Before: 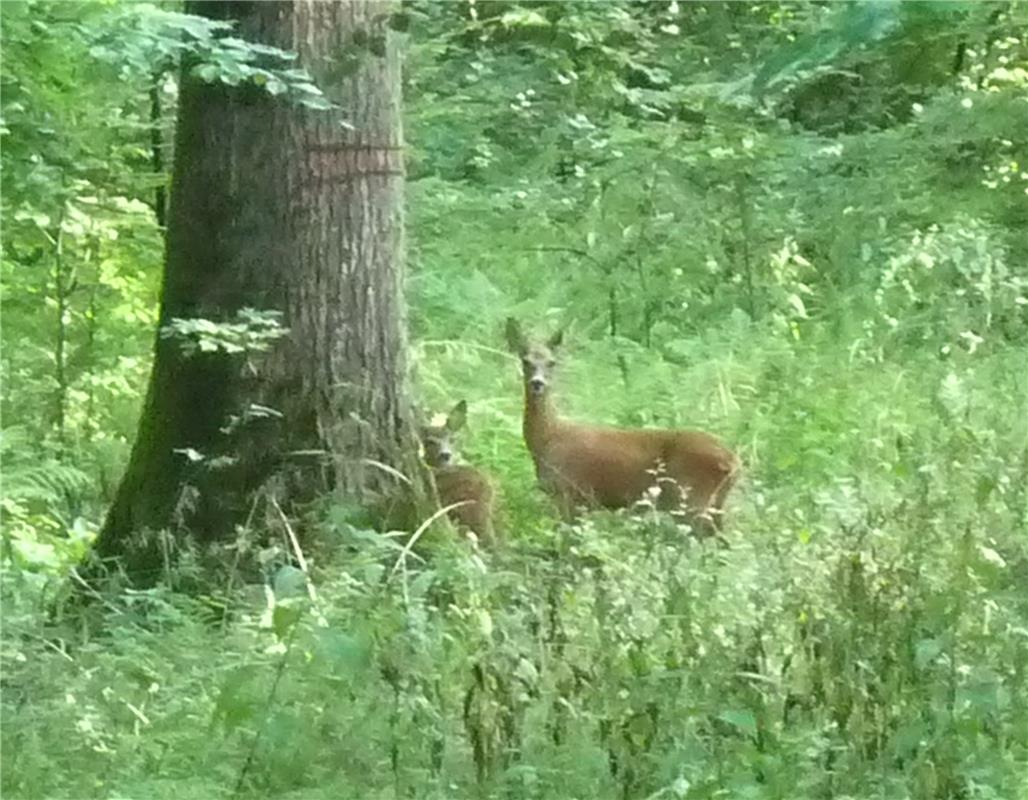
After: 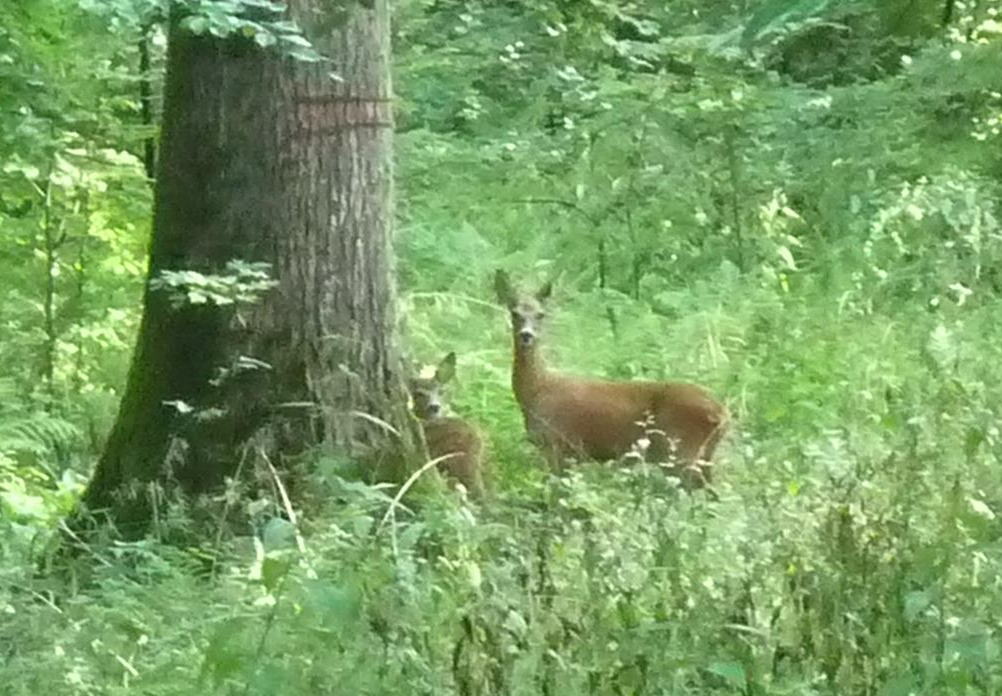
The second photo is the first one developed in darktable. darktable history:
crop: left 1.14%, top 6.116%, right 1.338%, bottom 6.763%
shadows and highlights: shadows 37.28, highlights -27.83, soften with gaussian
